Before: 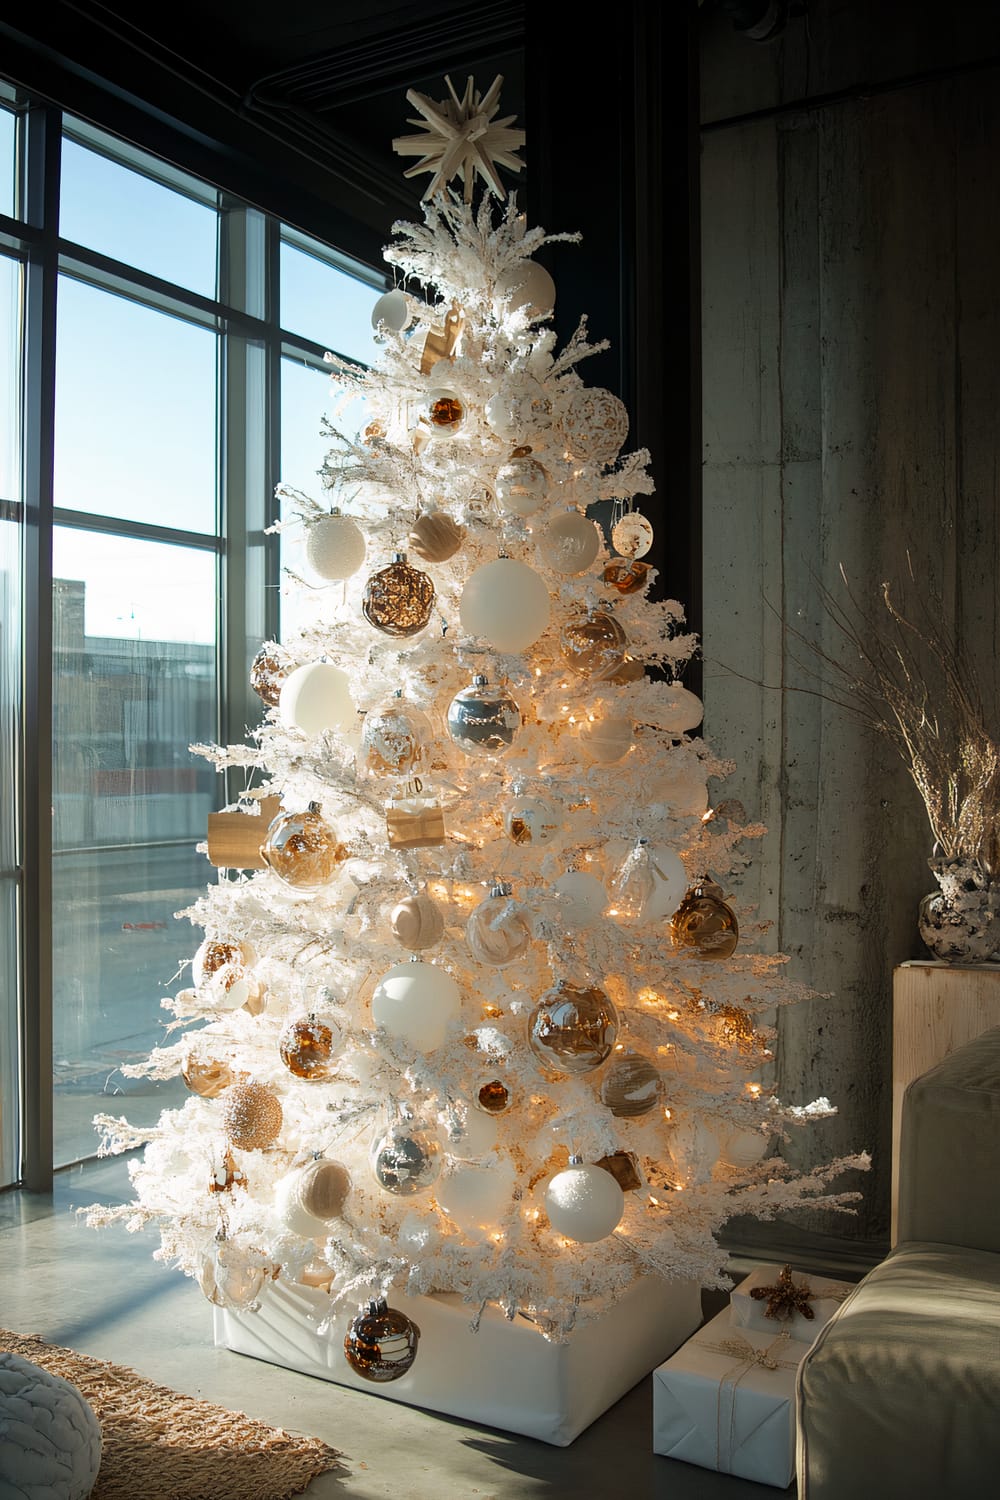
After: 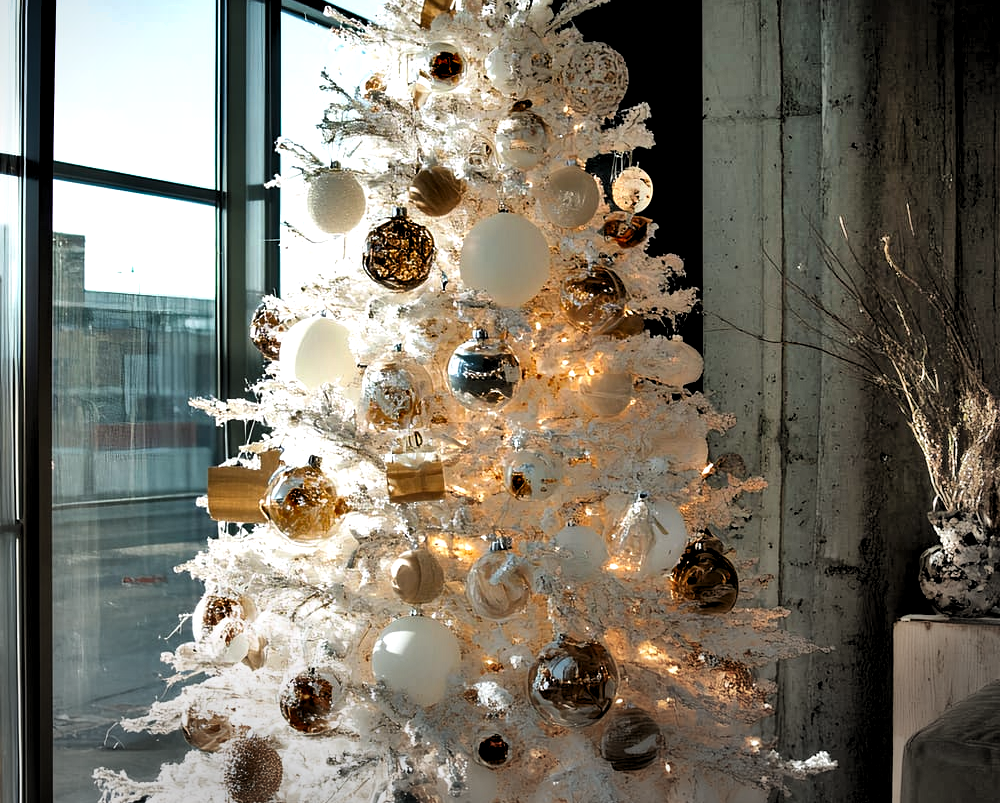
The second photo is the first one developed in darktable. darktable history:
tone equalizer: edges refinement/feathering 500, mask exposure compensation -1.57 EV, preserve details no
exposure: exposure -0.239 EV, compensate exposure bias true, compensate highlight preservation false
vignetting: fall-off radius 60.11%, center (-0.053, -0.355), automatic ratio true
crop and rotate: top 23.108%, bottom 23.348%
contrast equalizer: octaves 7, y [[0.6 ×6], [0.55 ×6], [0 ×6], [0 ×6], [0 ×6]]
shadows and highlights: shadows 59.1, soften with gaussian
levels: levels [0.062, 0.494, 0.925]
contrast brightness saturation: contrast 0.037, saturation 0.072
